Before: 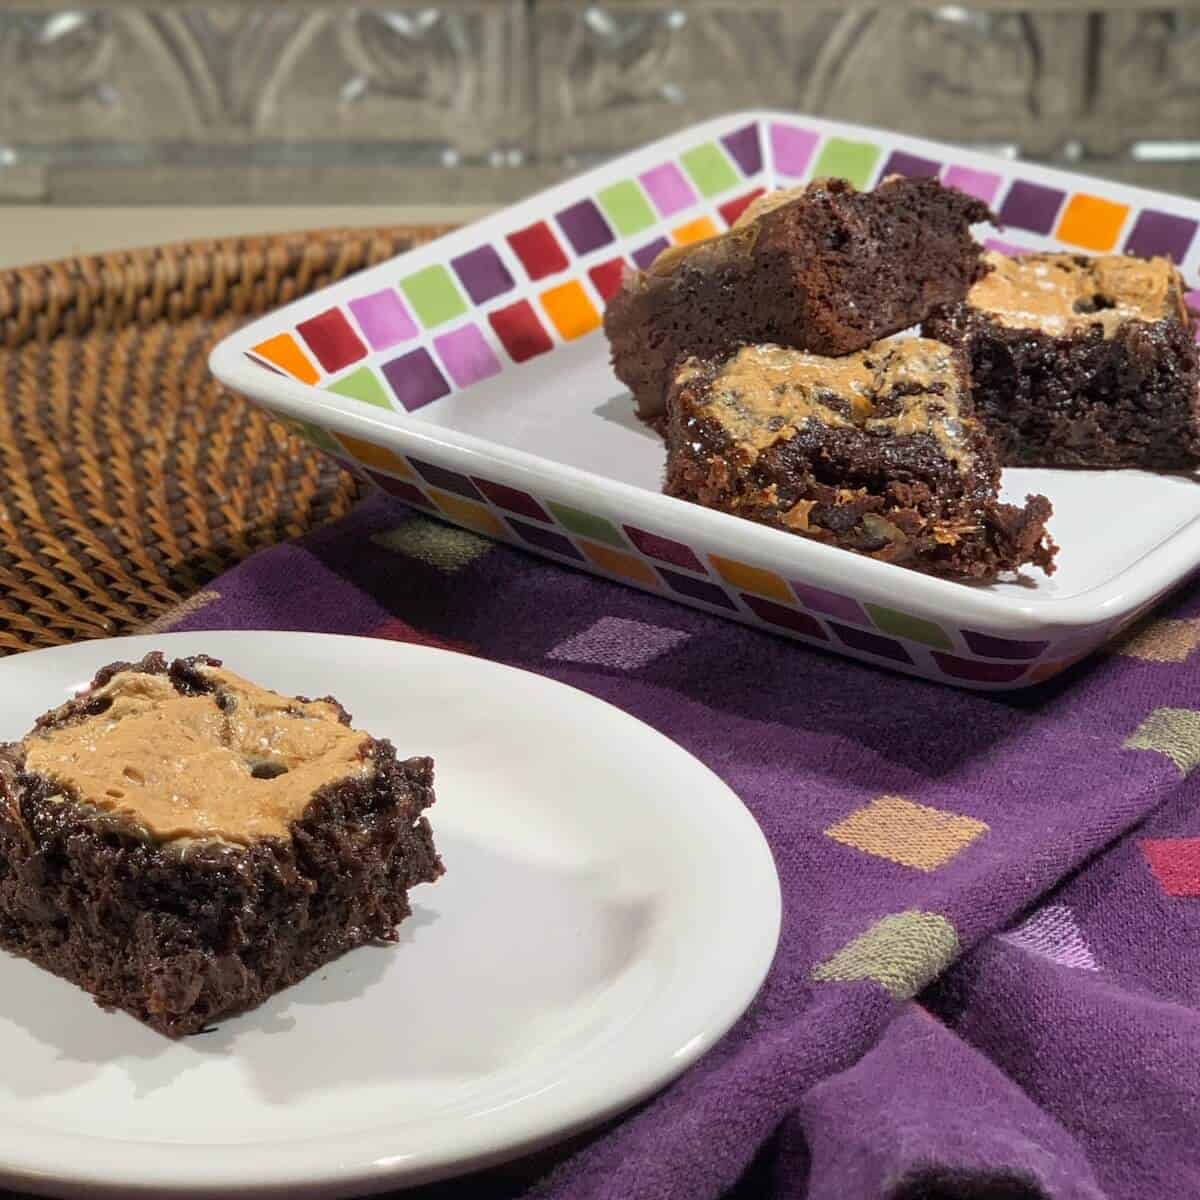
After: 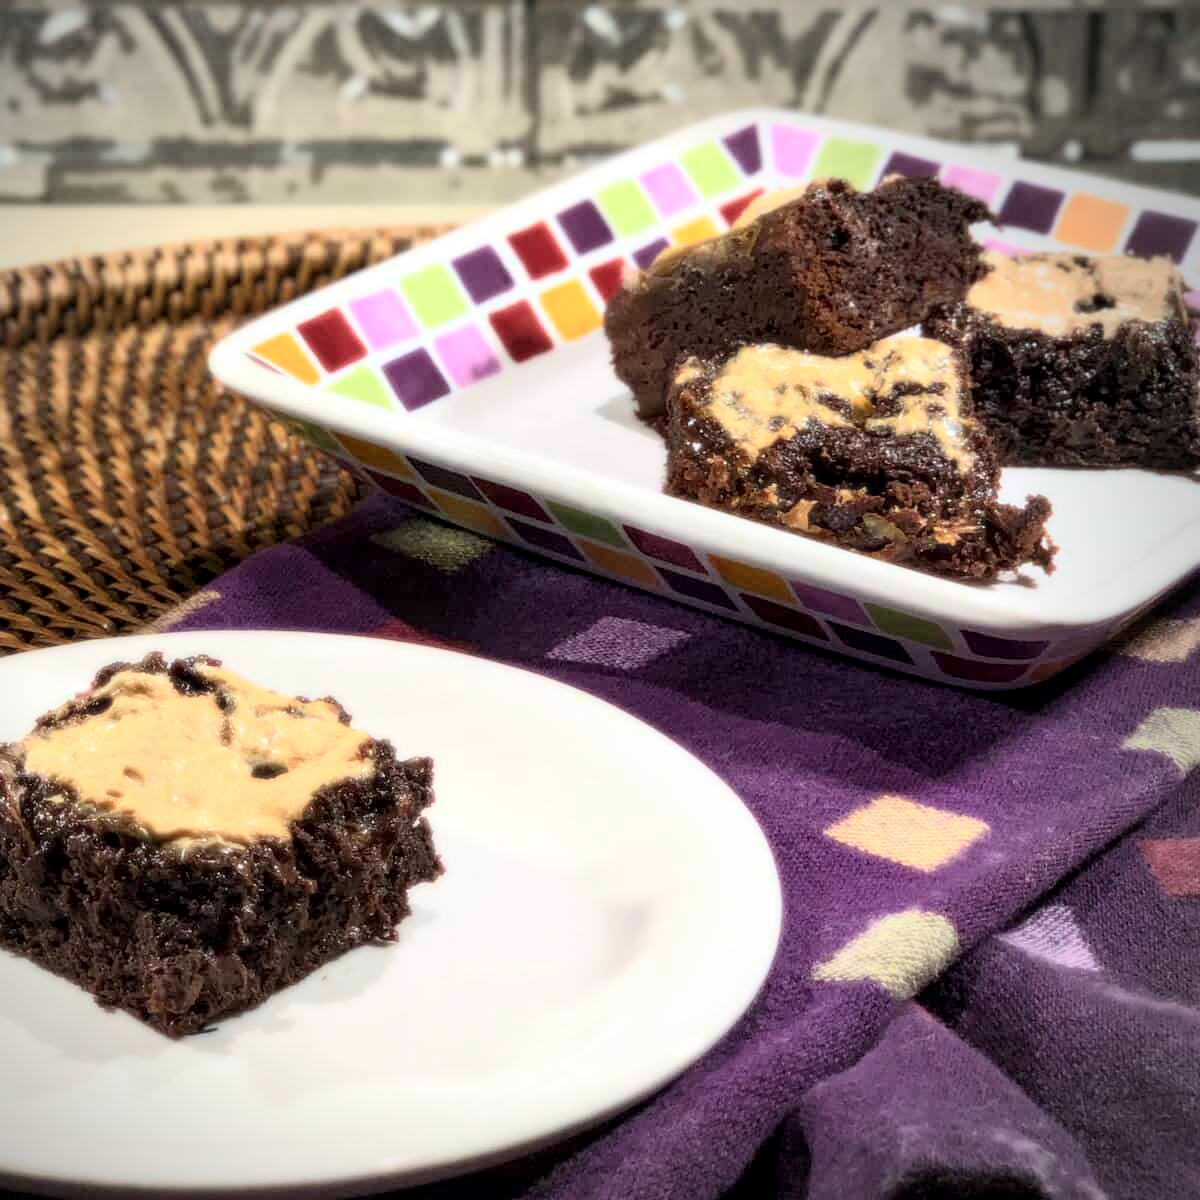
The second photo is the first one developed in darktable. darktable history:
local contrast: shadows 94%
bloom: size 0%, threshold 54.82%, strength 8.31%
vignetting: center (-0.15, 0.013)
velvia: on, module defaults
